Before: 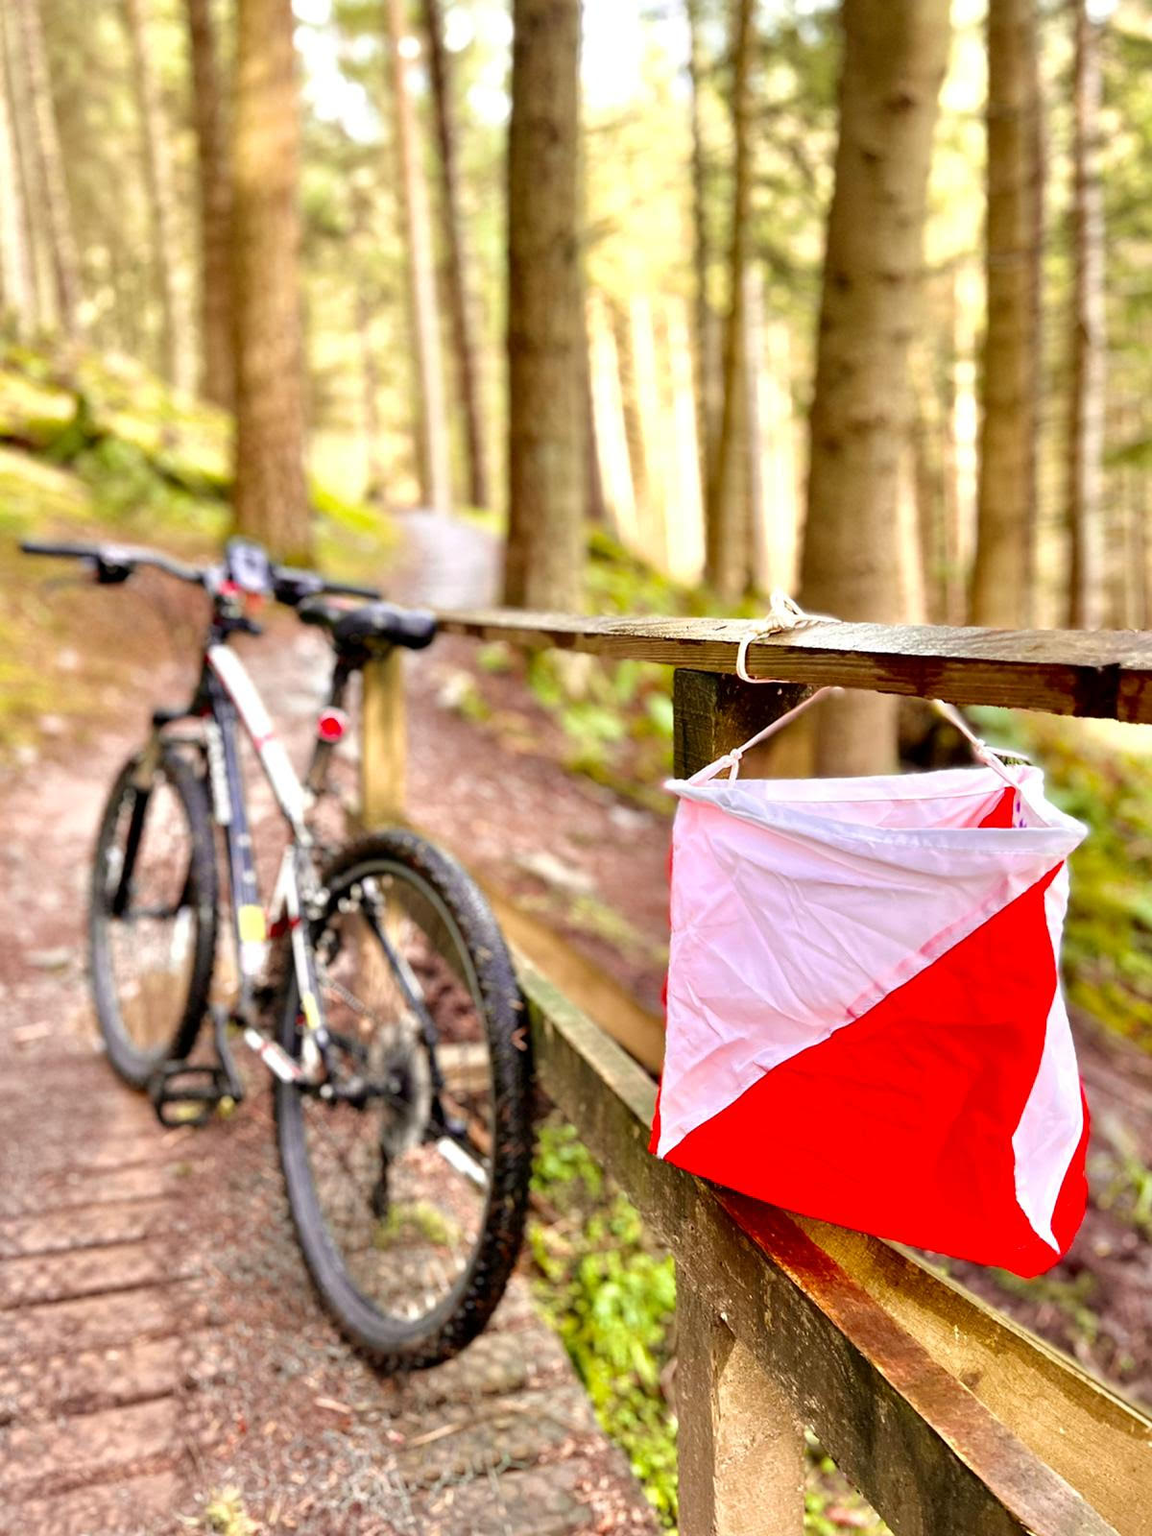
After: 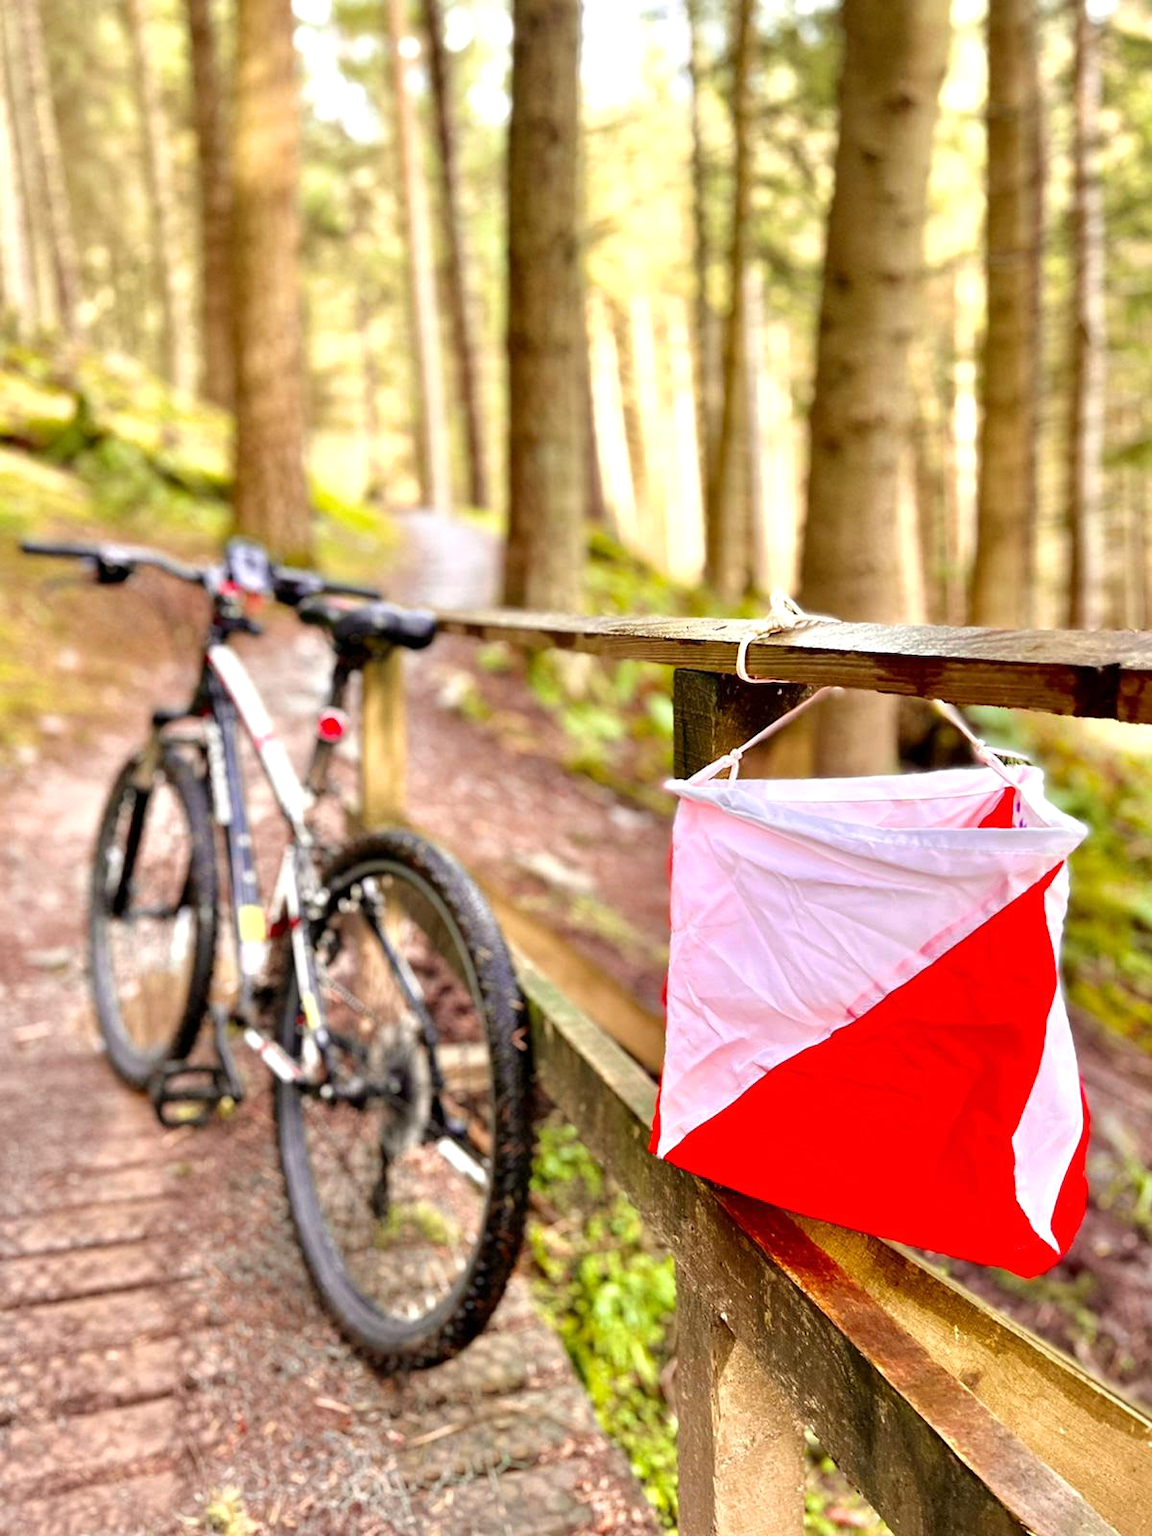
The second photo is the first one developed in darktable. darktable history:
exposure: exposure 0.084 EV, compensate highlight preservation false
